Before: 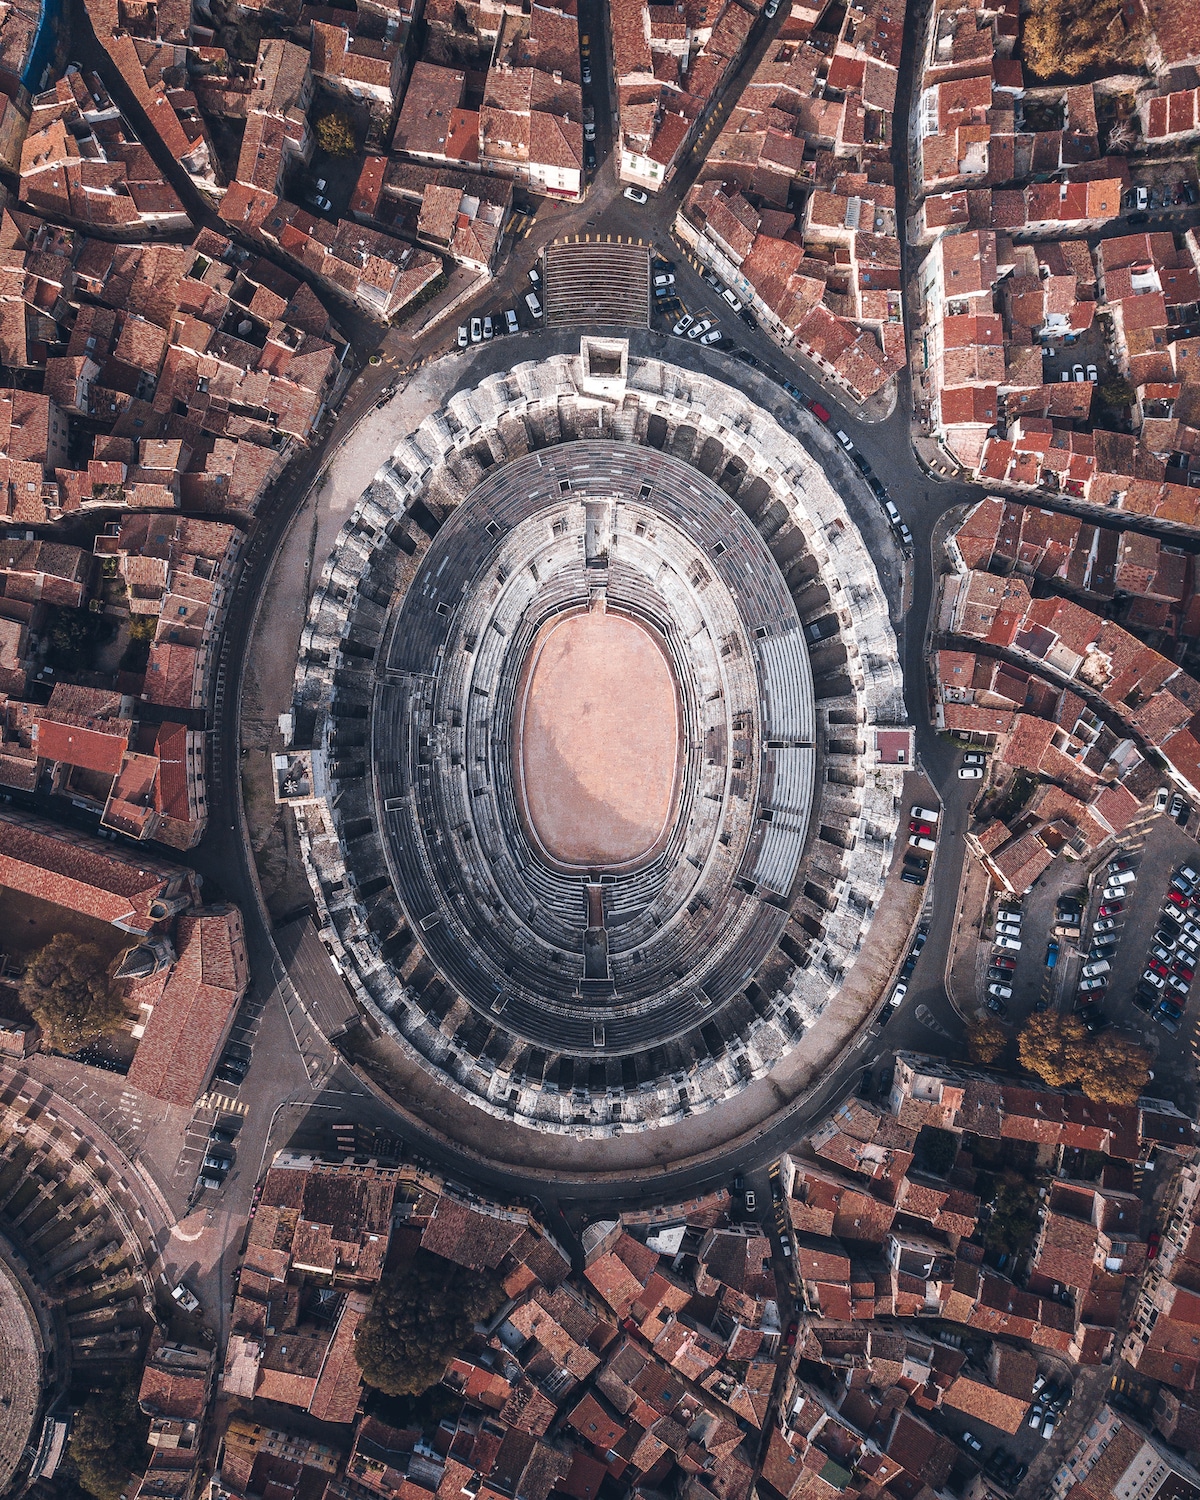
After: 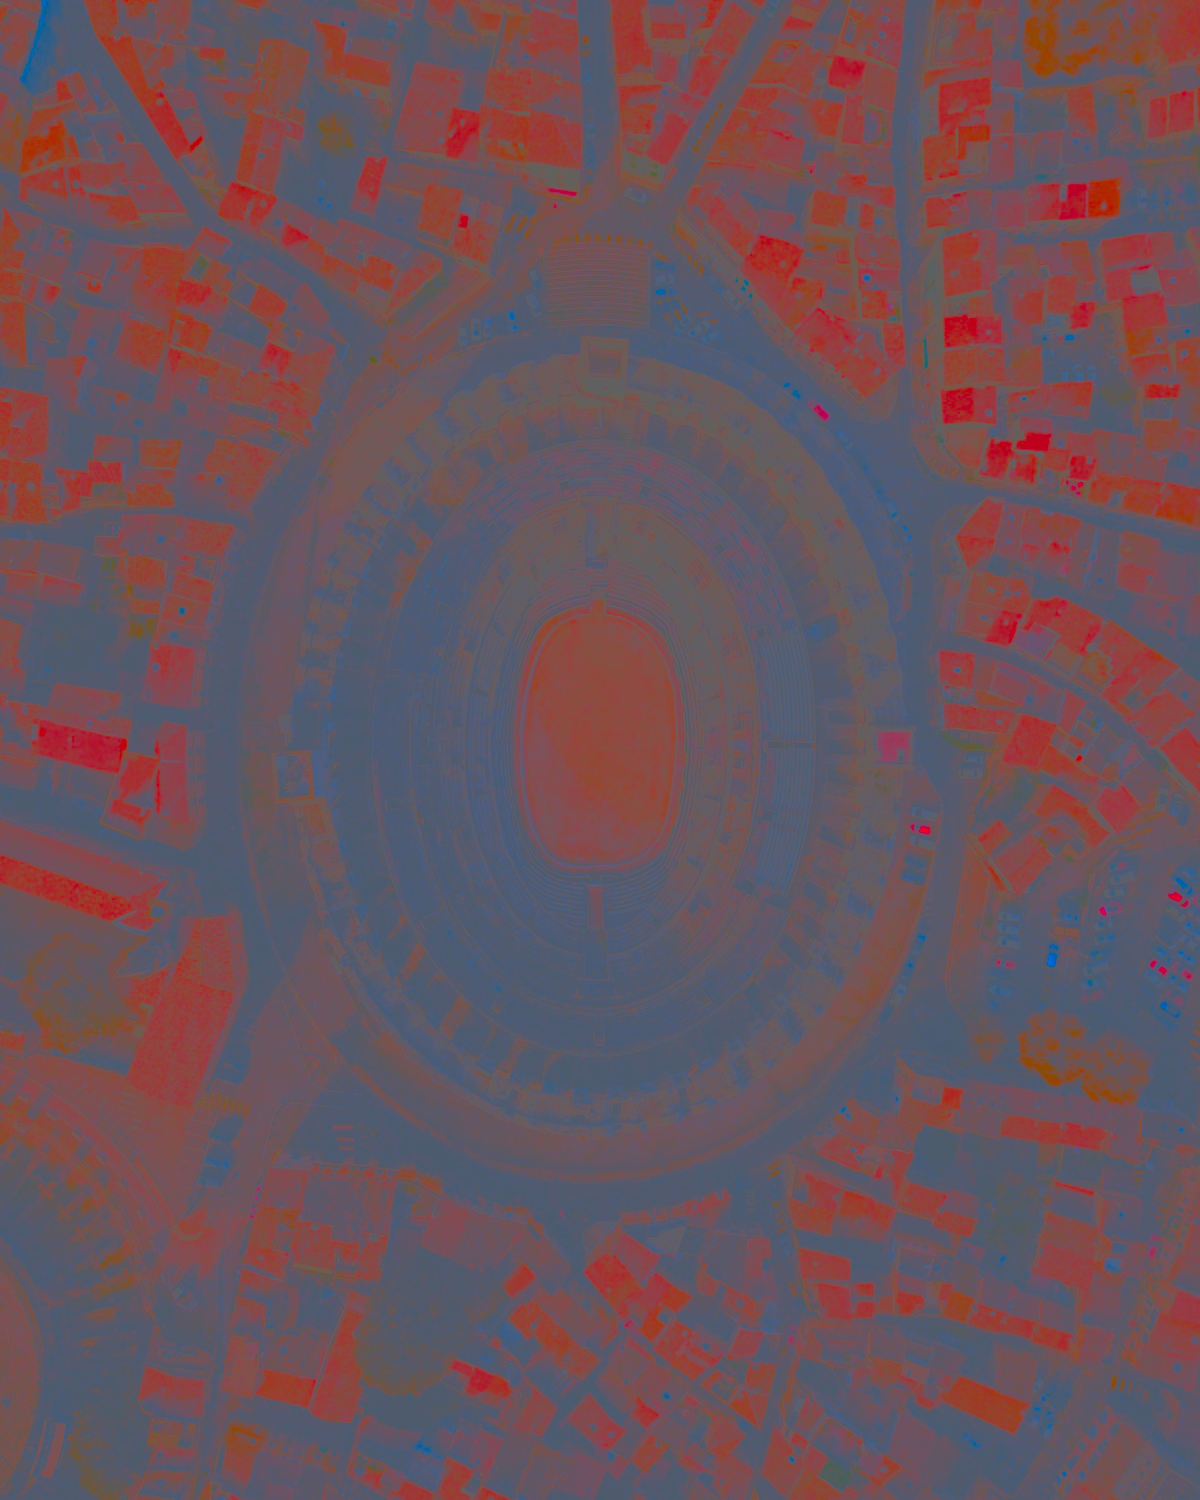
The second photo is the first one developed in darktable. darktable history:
tone equalizer: -8 EV -0.779 EV, -7 EV -0.697 EV, -6 EV -0.591 EV, -5 EV -0.391 EV, -3 EV 0.369 EV, -2 EV 0.6 EV, -1 EV 0.687 EV, +0 EV 0.746 EV, edges refinement/feathering 500, mask exposure compensation -1.57 EV, preserve details guided filter
contrast brightness saturation: contrast -0.976, brightness -0.178, saturation 0.732
